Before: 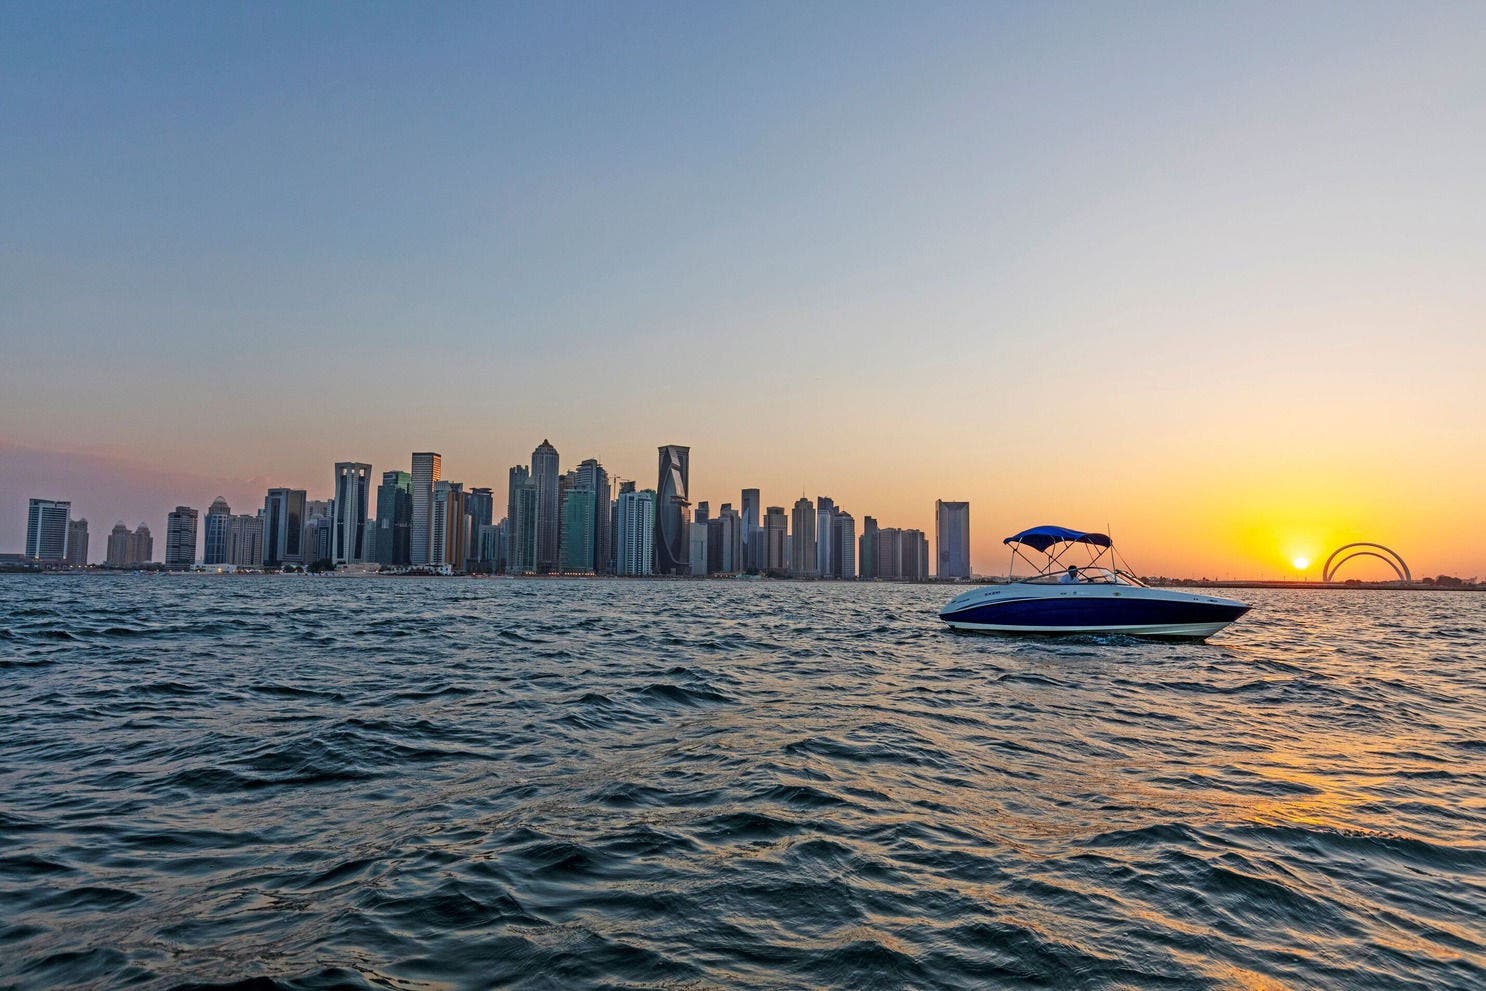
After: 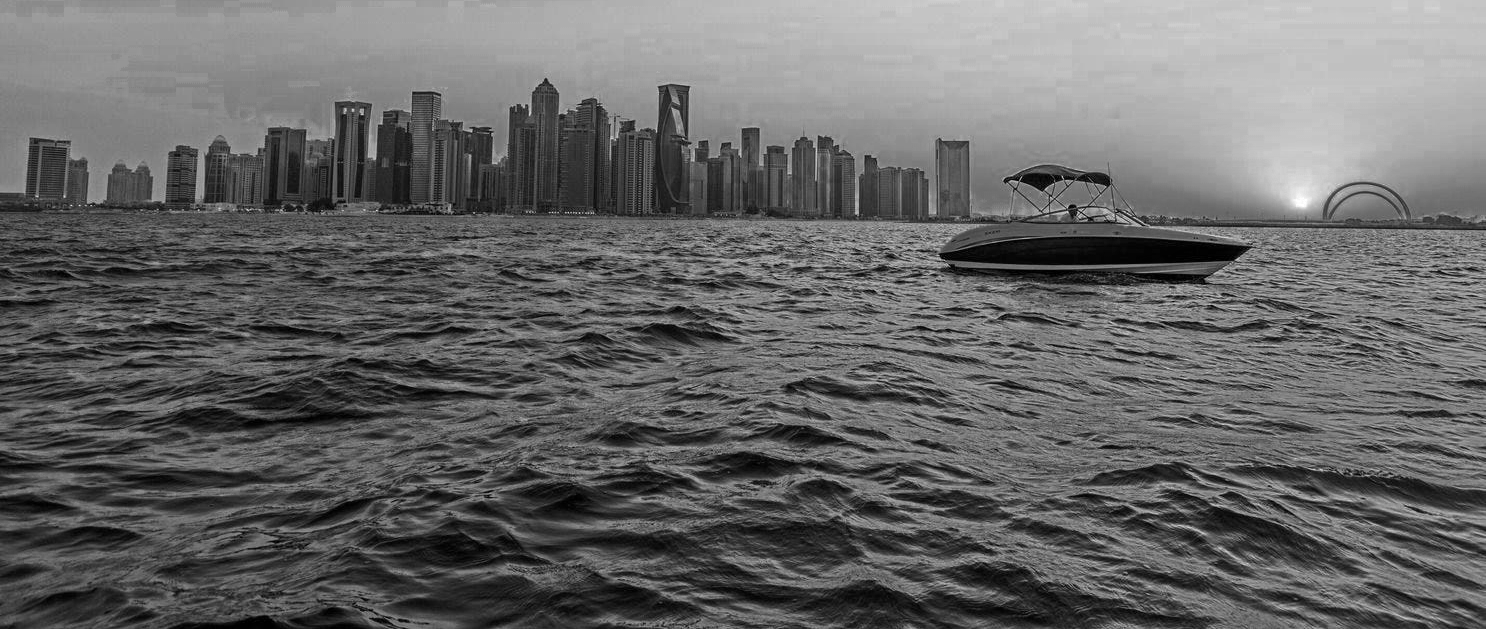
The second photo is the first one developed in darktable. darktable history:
color zones: curves: ch0 [(0.002, 0.589) (0.107, 0.484) (0.146, 0.249) (0.217, 0.352) (0.309, 0.525) (0.39, 0.404) (0.455, 0.169) (0.597, 0.055) (0.724, 0.212) (0.775, 0.691) (0.869, 0.571) (1, 0.587)]; ch1 [(0, 0) (0.143, 0) (0.286, 0) (0.429, 0) (0.571, 0) (0.714, 0) (0.857, 0)]
crop and rotate: top 36.435%
